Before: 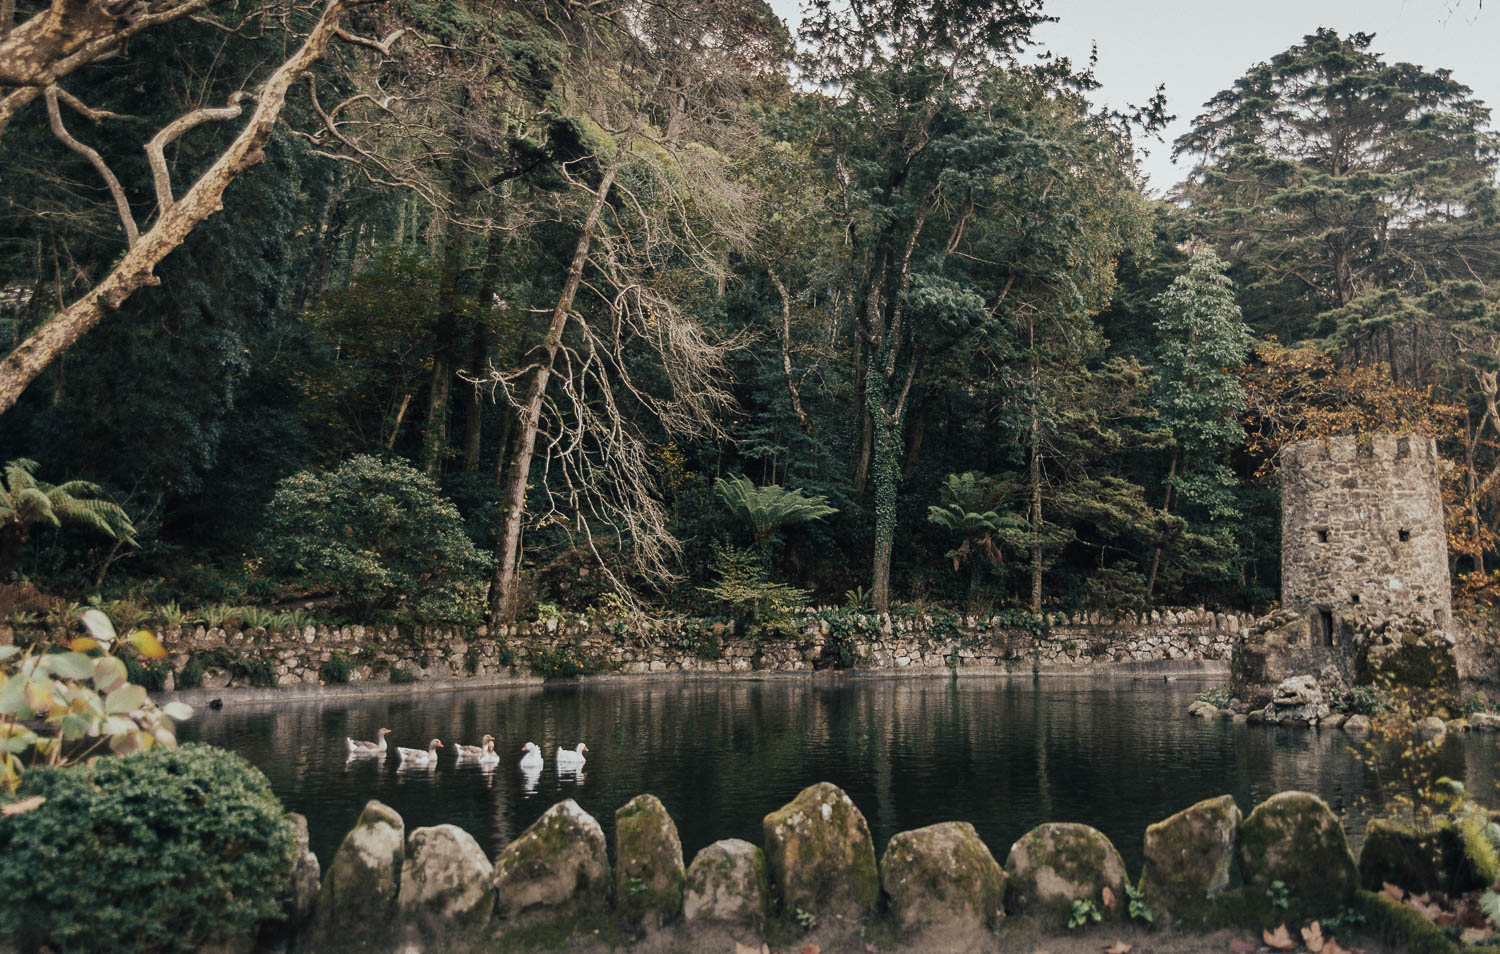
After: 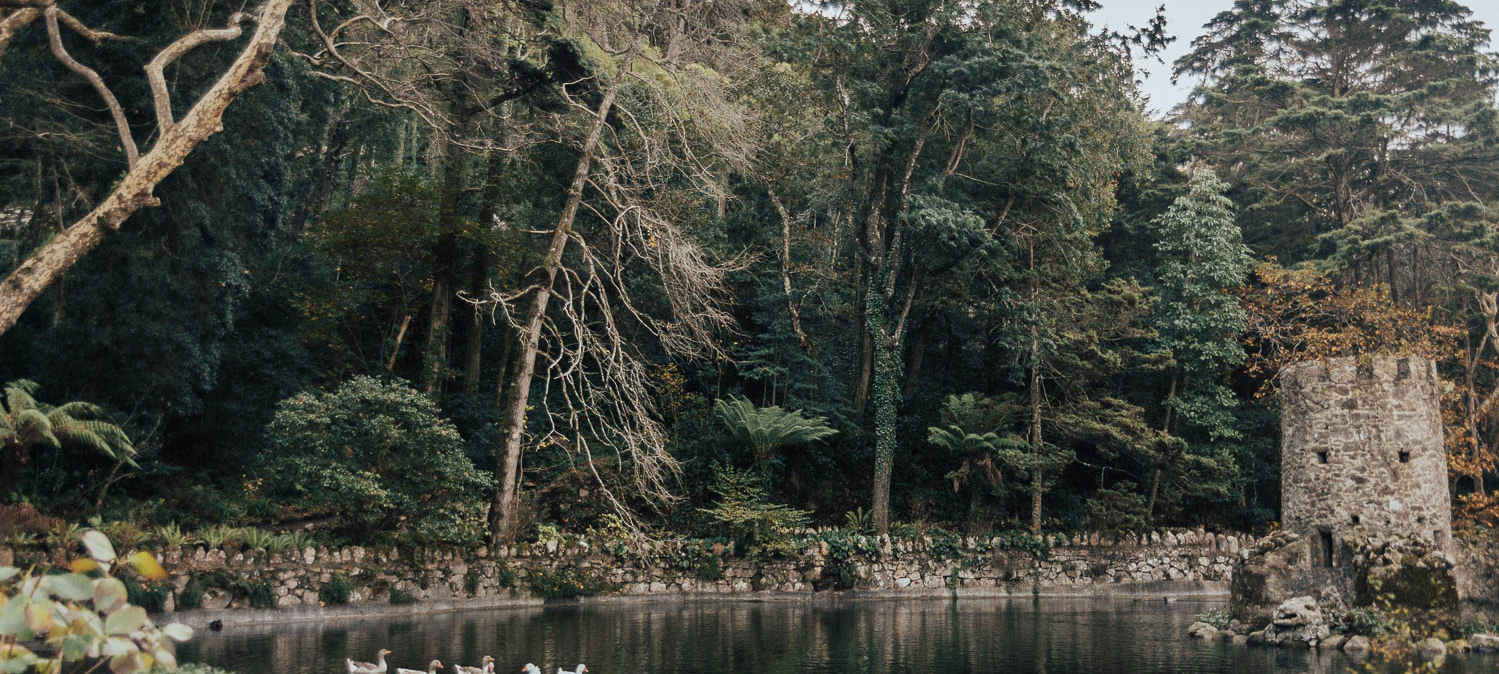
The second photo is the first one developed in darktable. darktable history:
crop and rotate: top 8.293%, bottom 20.996%
white balance: red 0.982, blue 1.018
